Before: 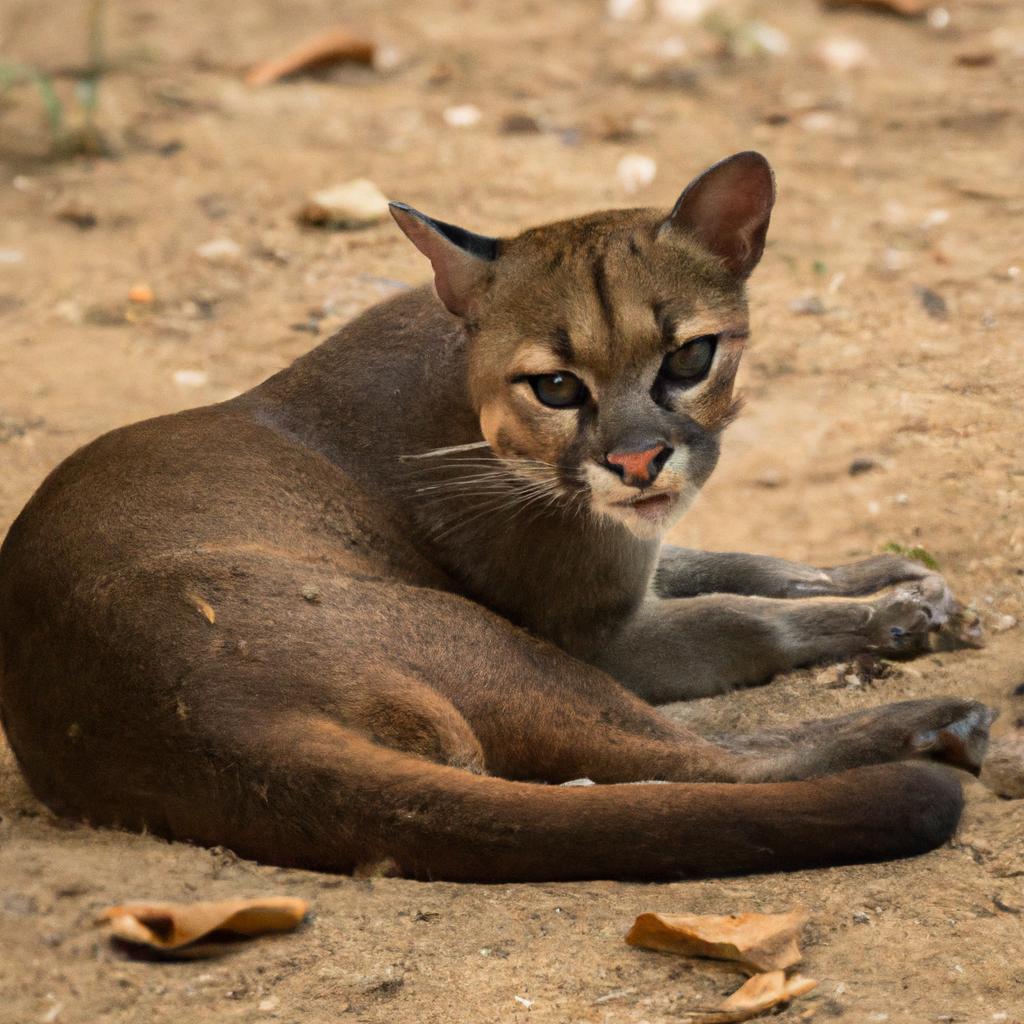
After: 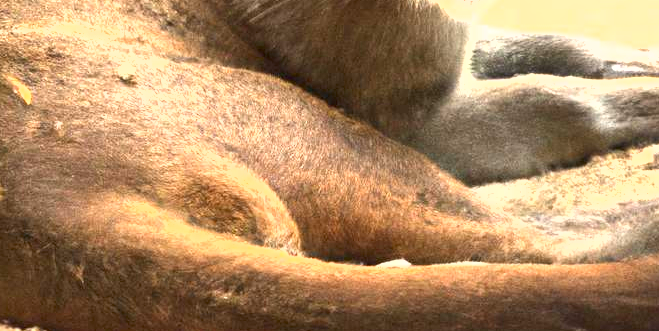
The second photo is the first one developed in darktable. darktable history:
contrast brightness saturation: contrast 0.044, saturation 0.07
shadows and highlights: highlights color adjustment 32.25%, low approximation 0.01, soften with gaussian
crop: left 17.998%, top 50.775%, right 17.604%, bottom 16.852%
exposure: black level correction 0, exposure 2.107 EV, compensate exposure bias true, compensate highlight preservation false
